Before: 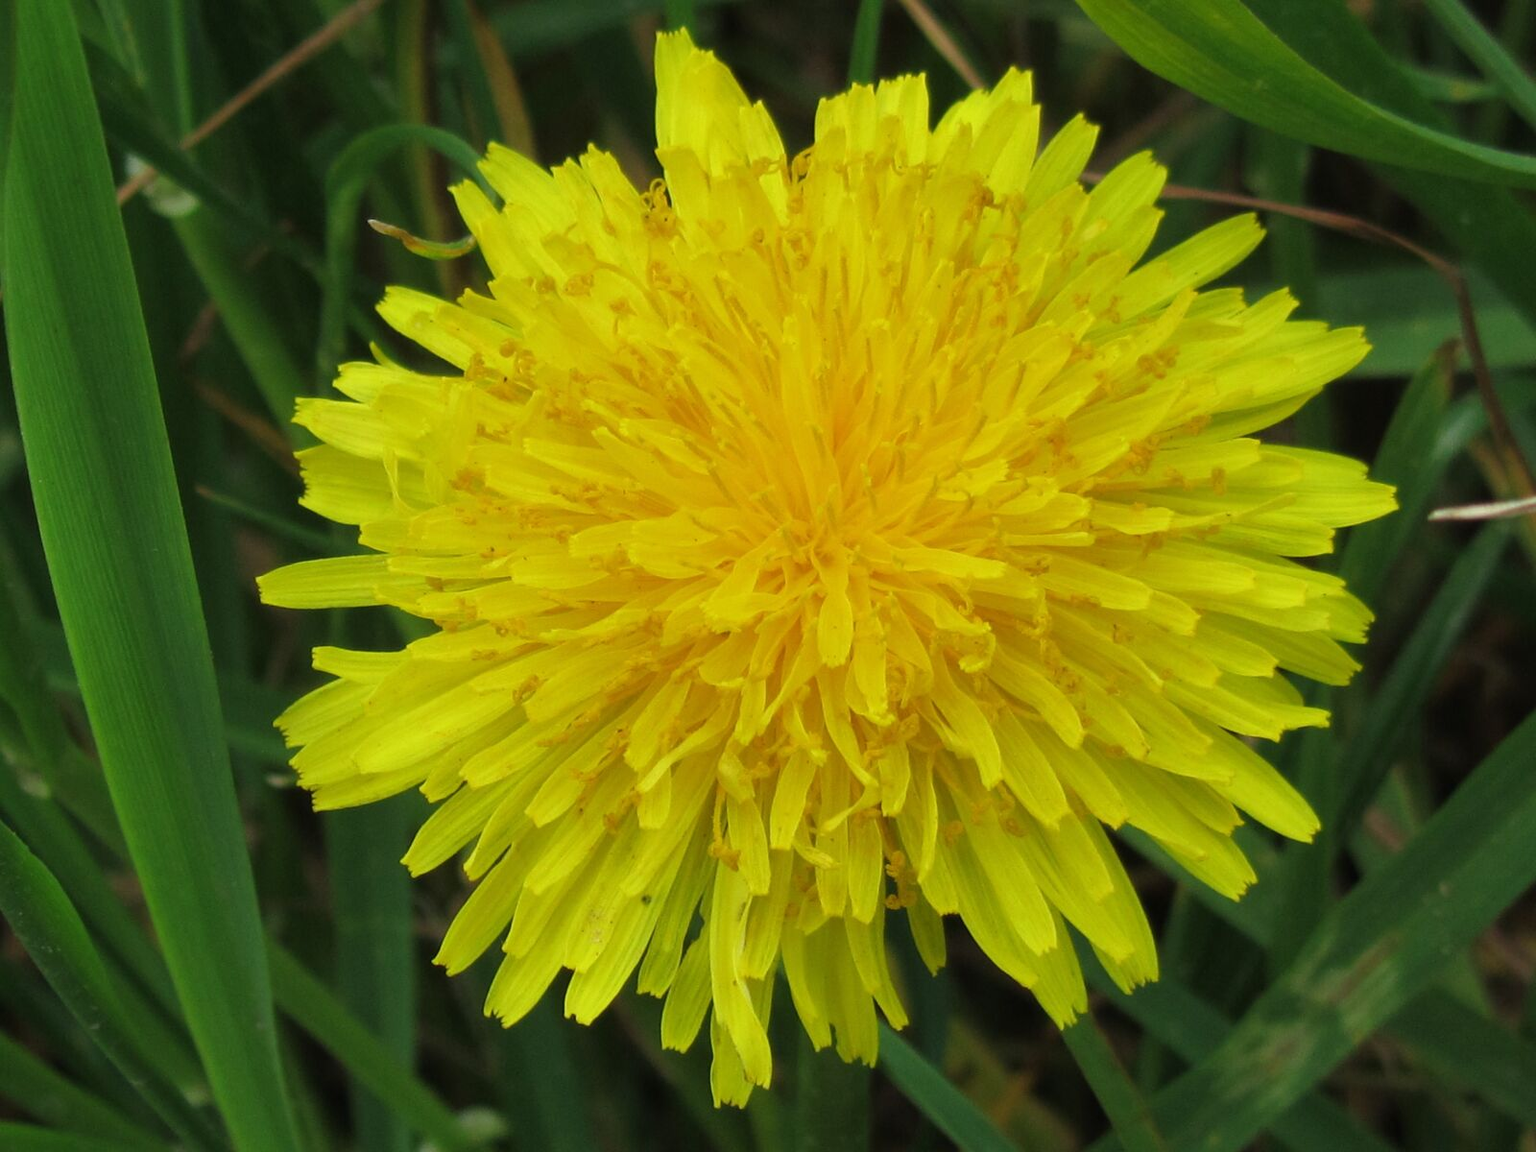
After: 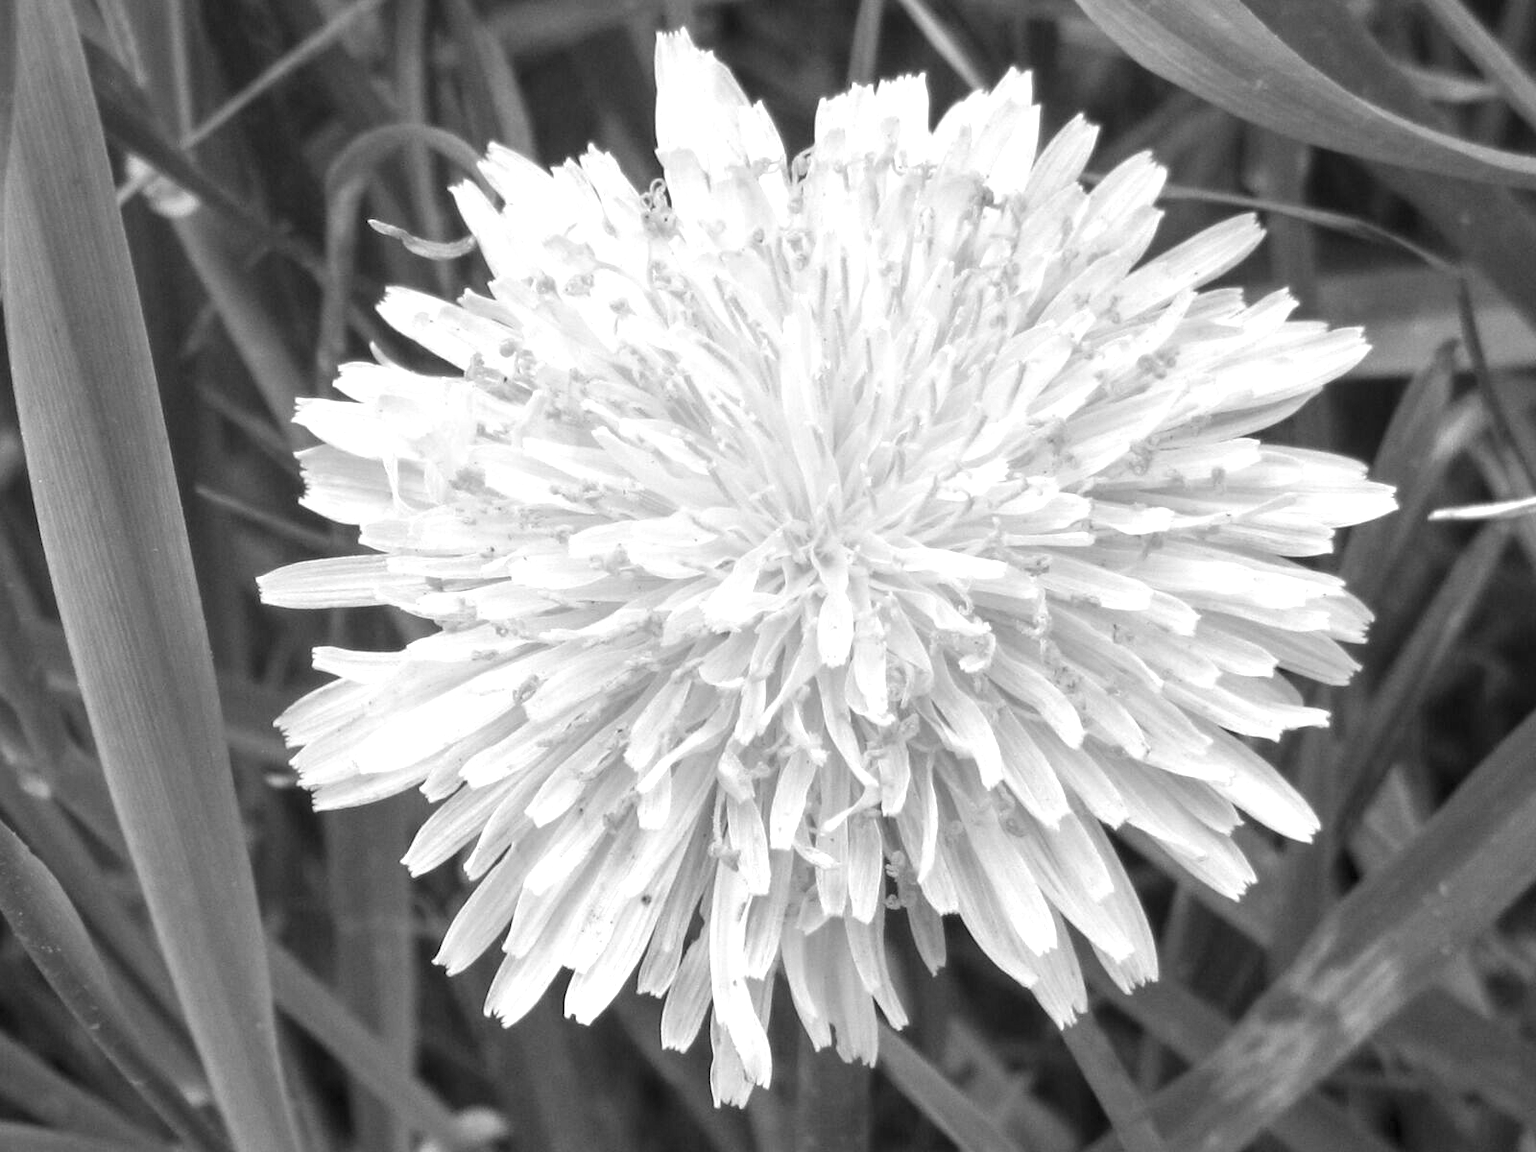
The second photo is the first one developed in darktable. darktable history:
exposure: black level correction 0, exposure 1.2 EV, compensate highlight preservation false
local contrast: on, module defaults
monochrome: on, module defaults
